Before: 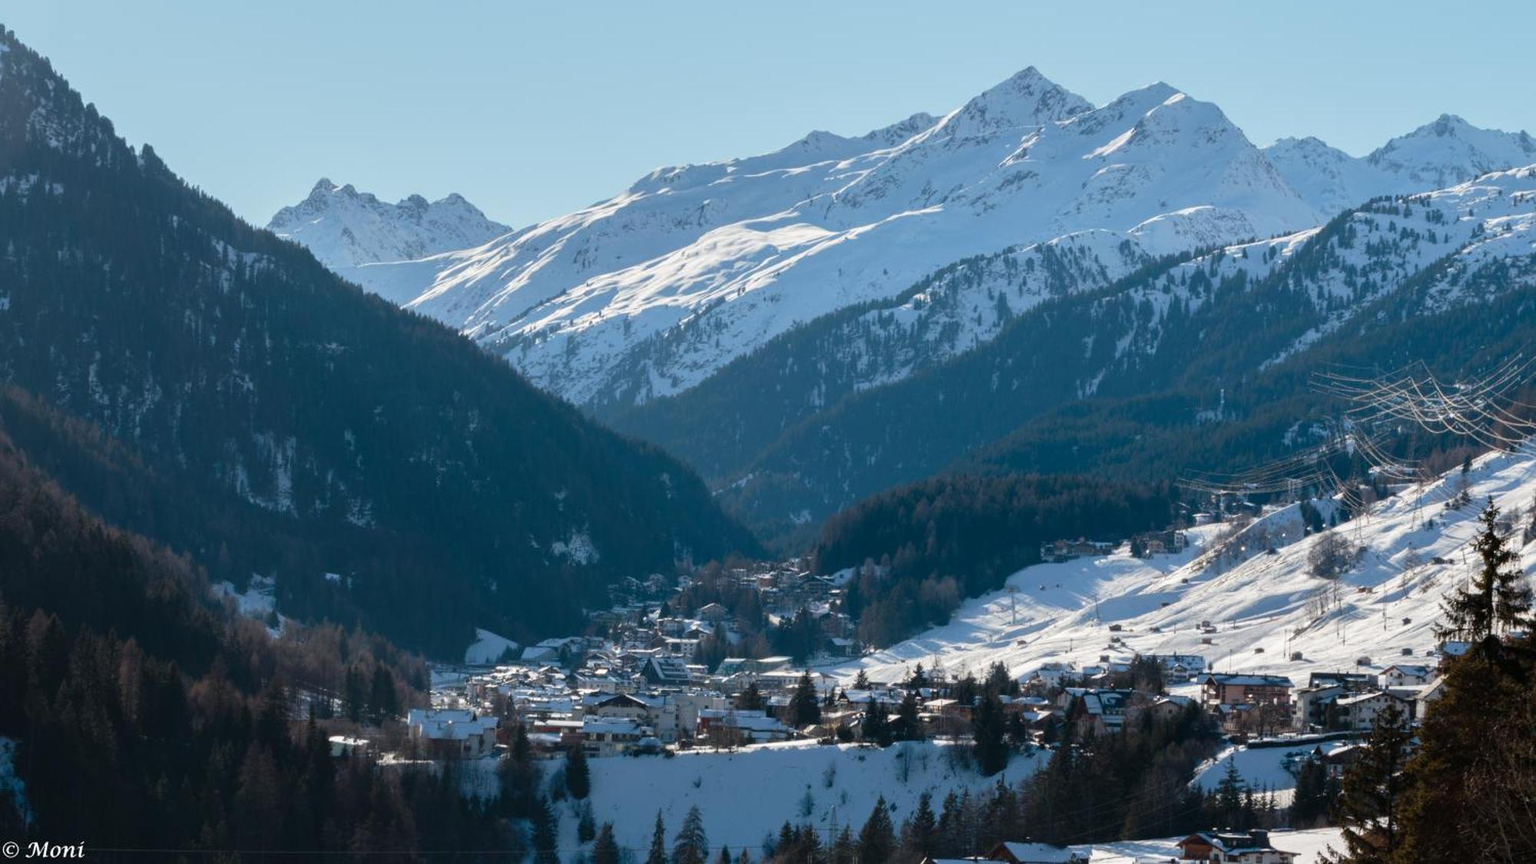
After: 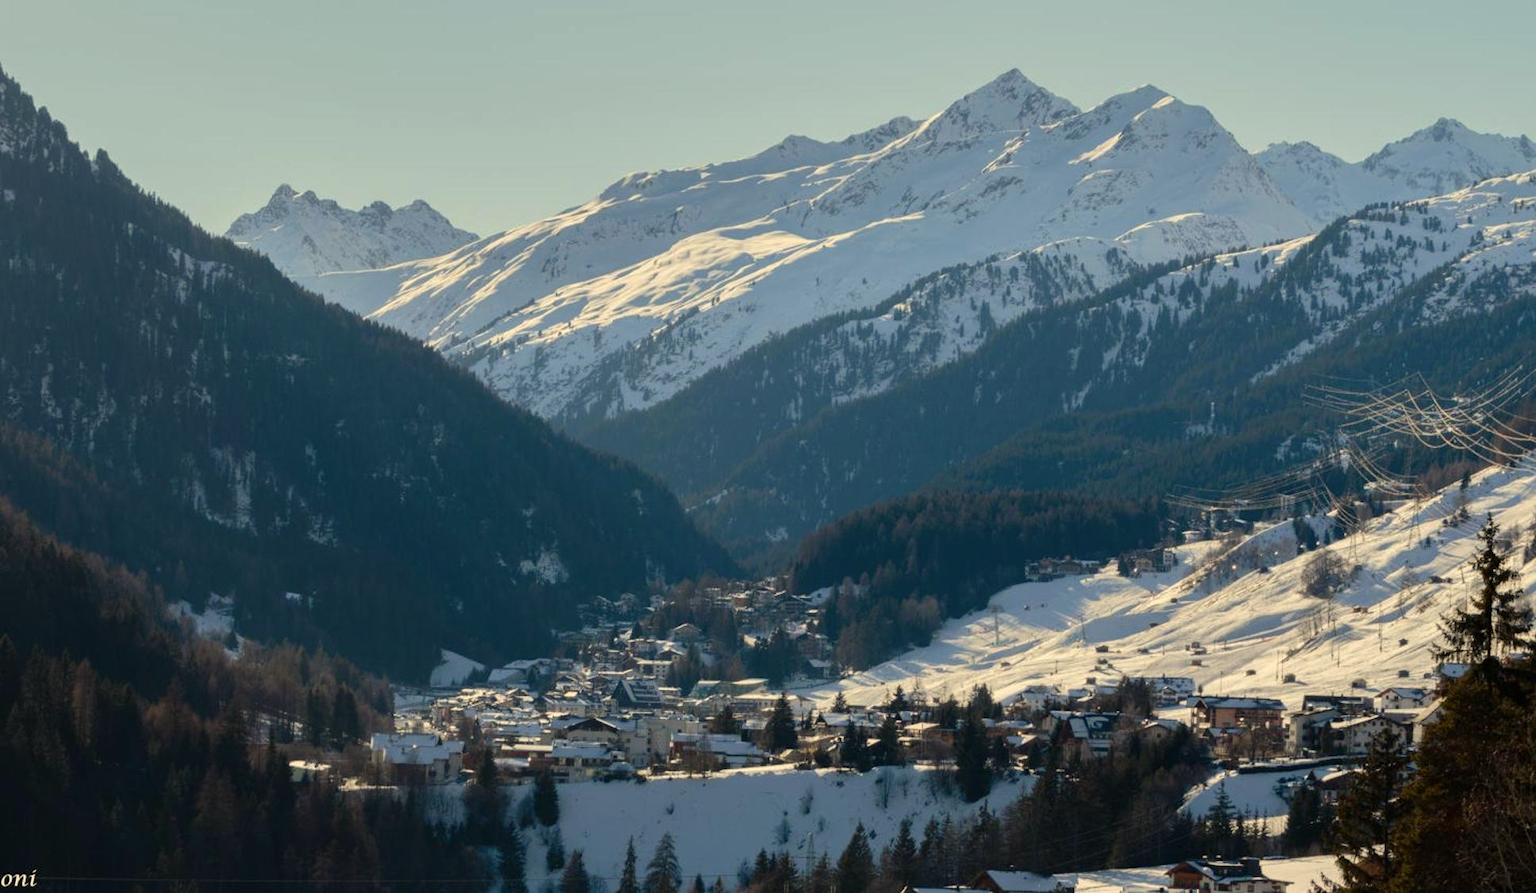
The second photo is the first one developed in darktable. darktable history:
shadows and highlights: shadows -20, white point adjustment -2, highlights -35
color correction: highlights a* 2.72, highlights b* 22.8
crop and rotate: left 3.238%
